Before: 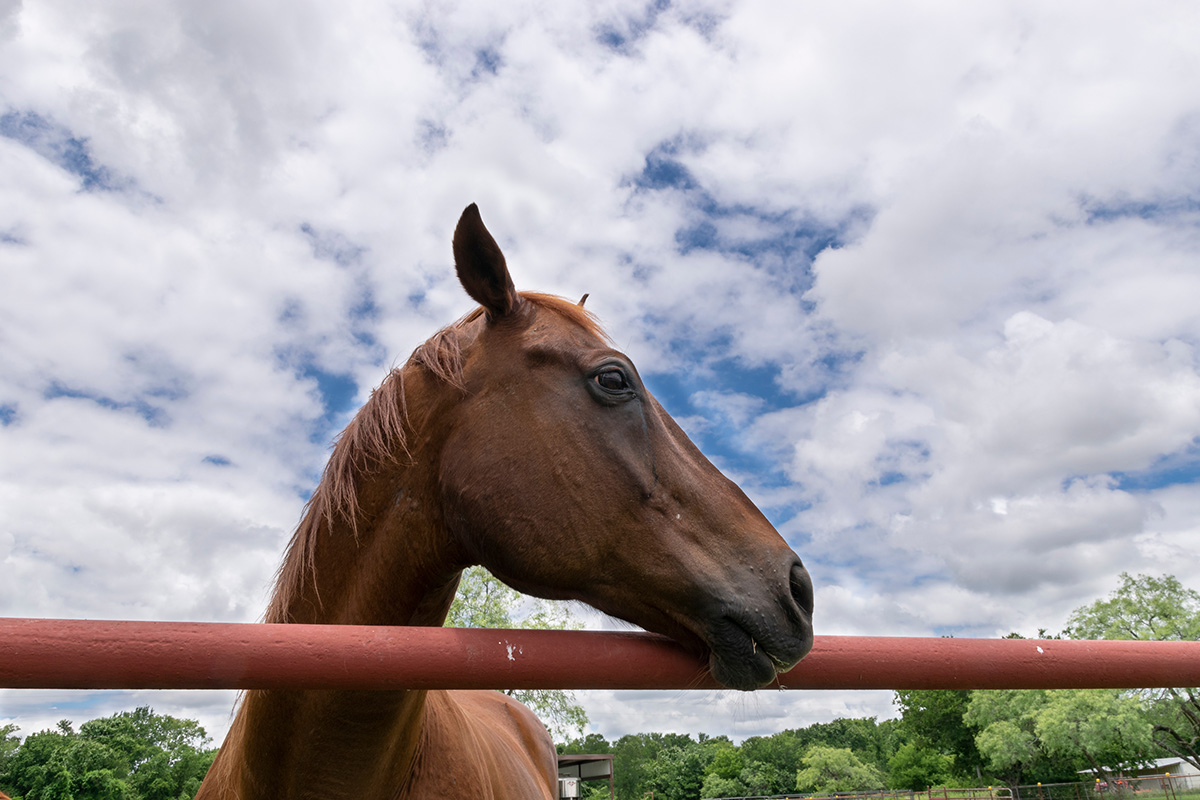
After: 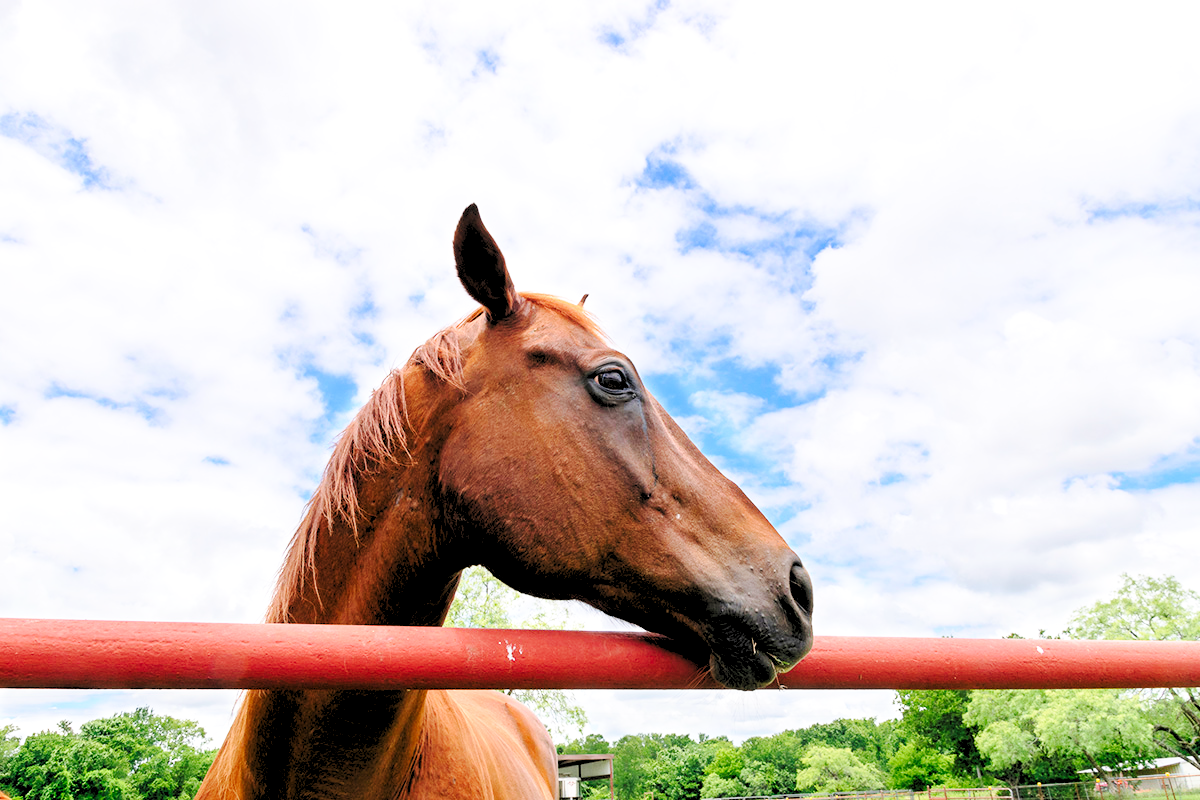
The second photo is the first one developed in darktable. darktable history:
base curve: curves: ch0 [(0, 0) (0.028, 0.03) (0.121, 0.232) (0.46, 0.748) (0.859, 0.968) (1, 1)], preserve colors none
levels: levels [0.072, 0.414, 0.976]
